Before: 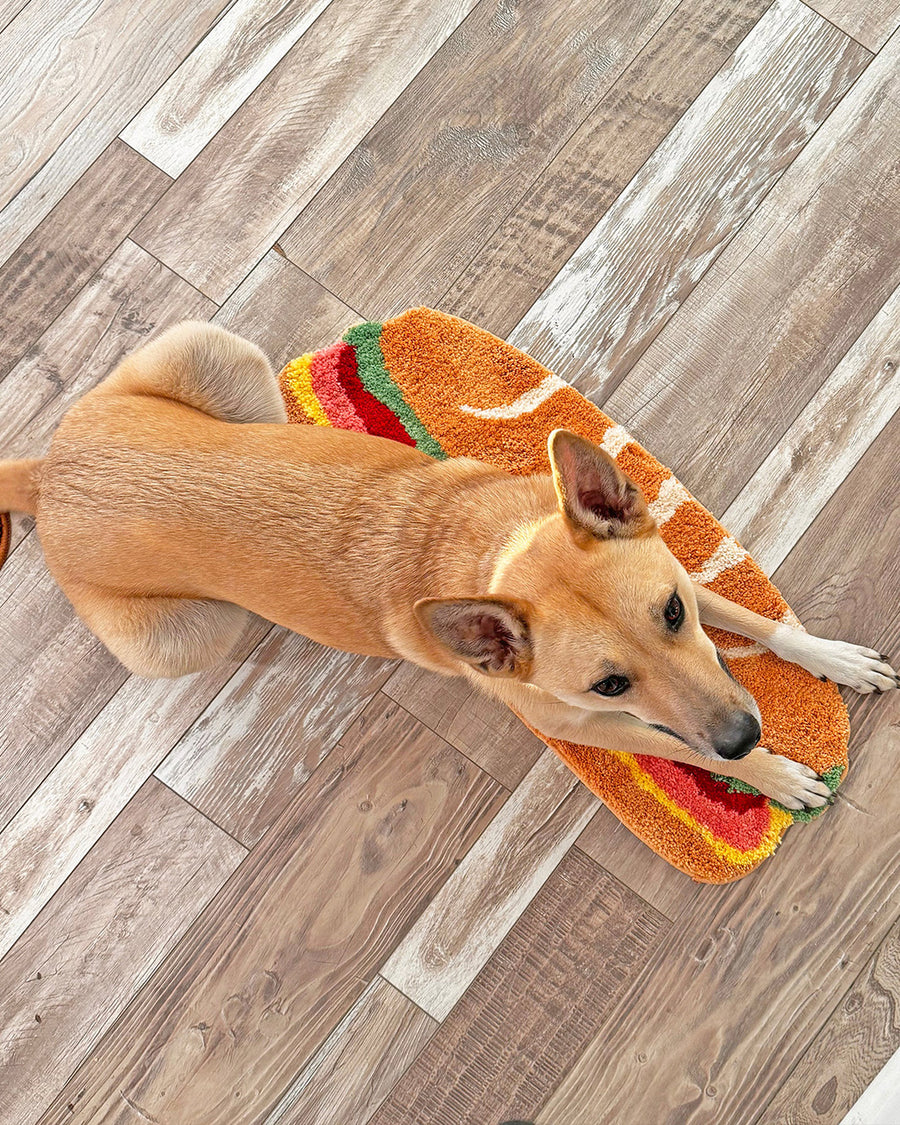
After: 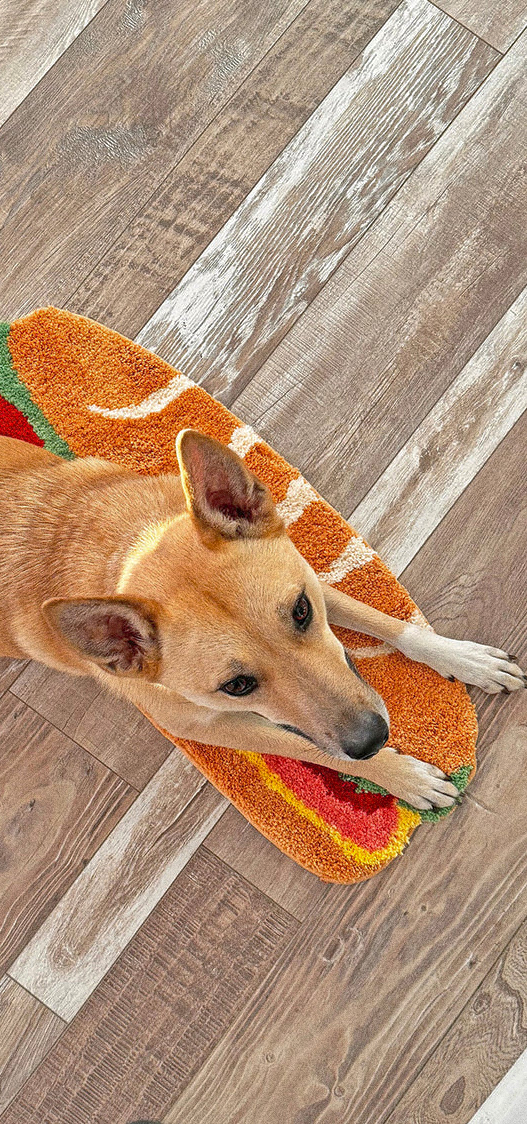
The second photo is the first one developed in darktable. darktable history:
crop: left 41.402%
shadows and highlights: on, module defaults
base curve: preserve colors none
tone equalizer: on, module defaults
grain: coarseness 0.09 ISO, strength 40%
local contrast: mode bilateral grid, contrast 15, coarseness 36, detail 105%, midtone range 0.2
